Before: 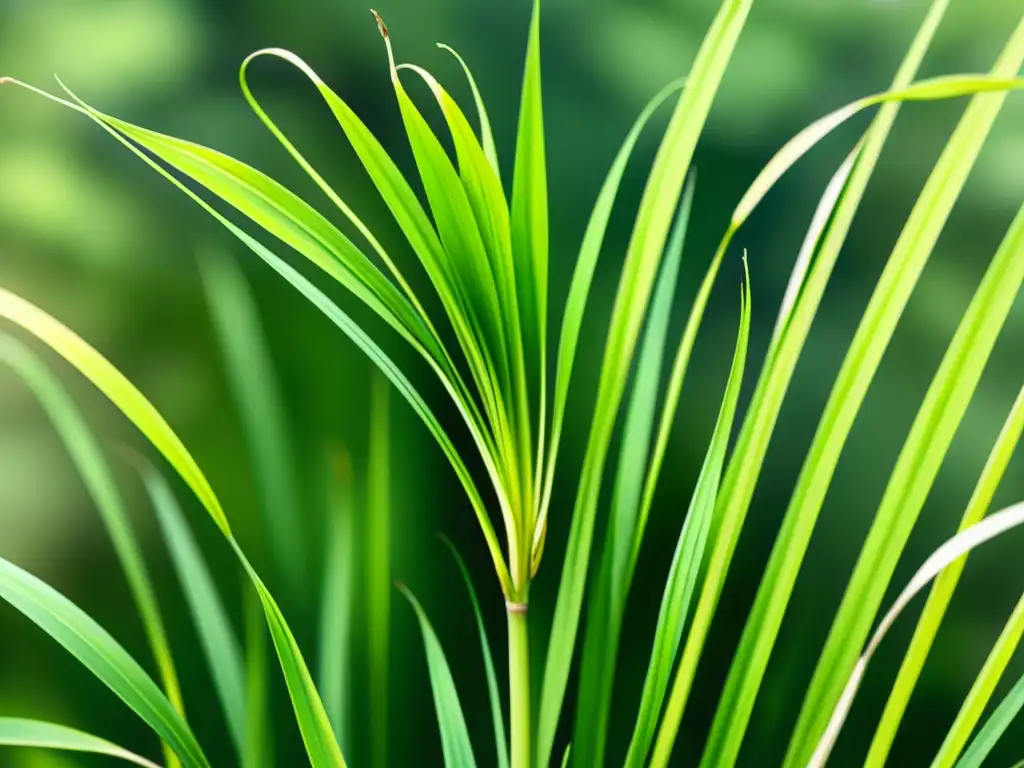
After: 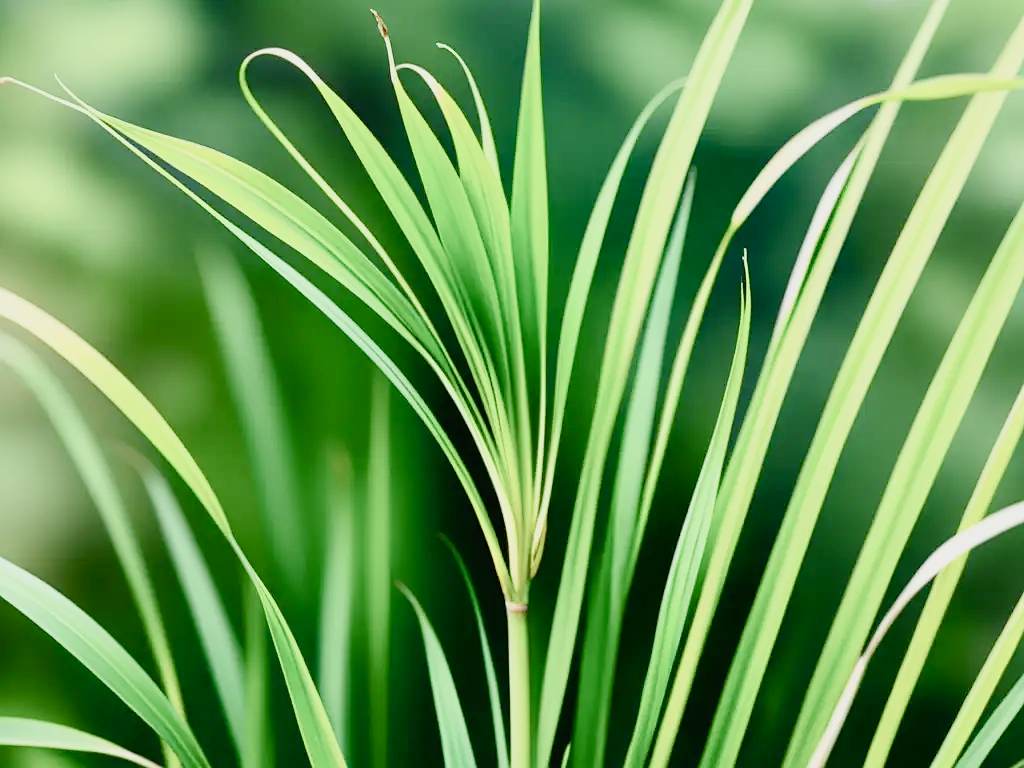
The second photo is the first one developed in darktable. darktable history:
sharpen: radius 1
exposure: black level correction 0, exposure 1.015 EV, compensate exposure bias true, compensate highlight preservation false
filmic rgb: black relative exposure -7.65 EV, white relative exposure 4.56 EV, hardness 3.61
color balance rgb: shadows lift › luminance -10%, shadows lift › chroma 1%, shadows lift › hue 113°, power › luminance -15%, highlights gain › chroma 0.2%, highlights gain › hue 333°, global offset › luminance 0.5%, perceptual saturation grading › global saturation 20%, perceptual saturation grading › highlights -50%, perceptual saturation grading › shadows 25%, contrast -10%
